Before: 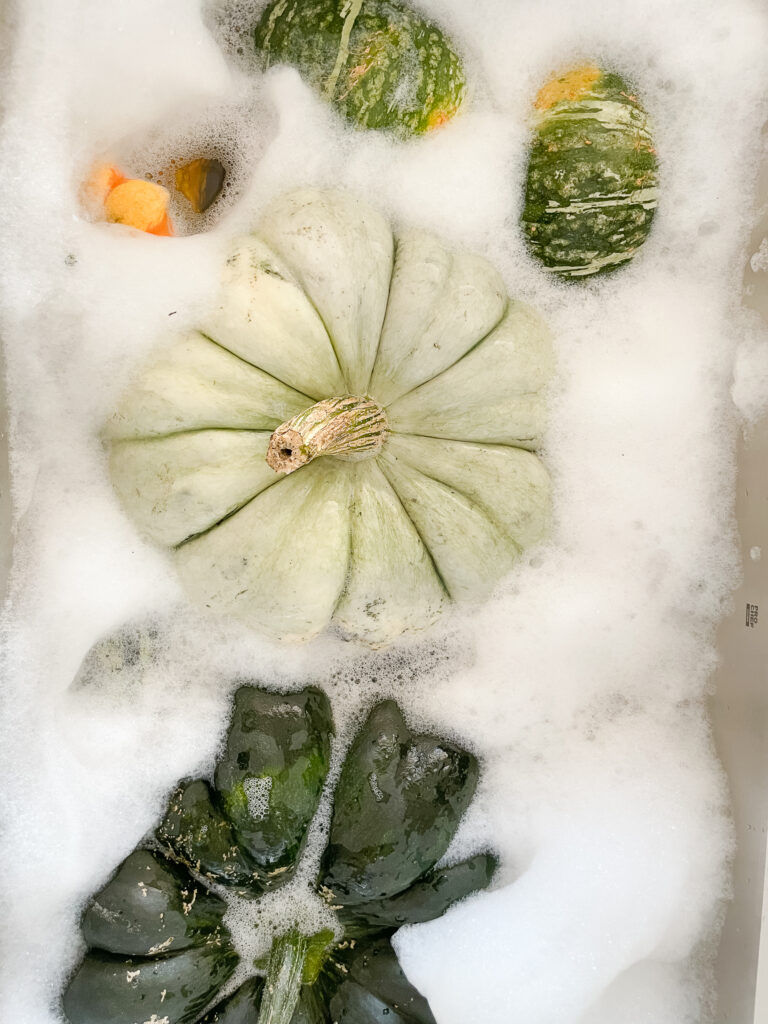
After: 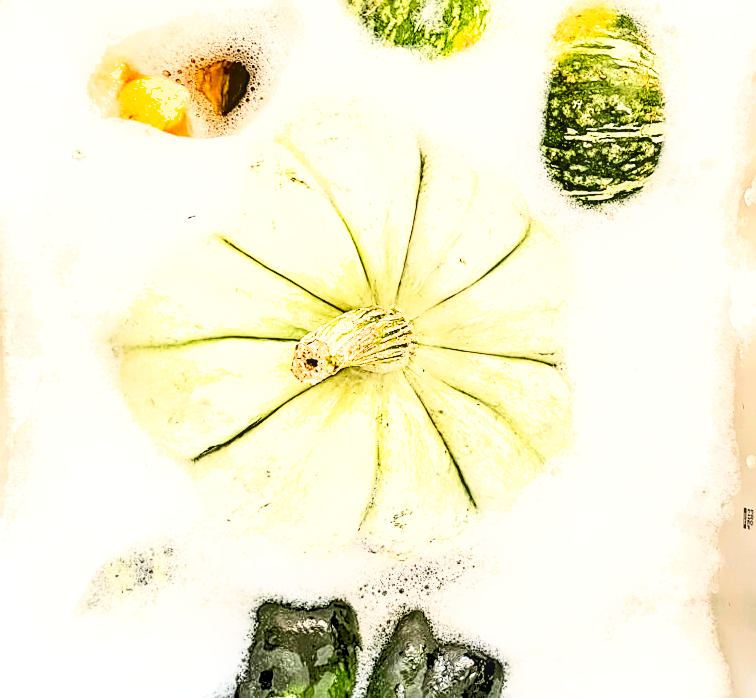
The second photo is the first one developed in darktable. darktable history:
sharpen: on, module defaults
crop: top 3.857%, bottom 21.132%
rotate and perspective: rotation -0.013°, lens shift (vertical) -0.027, lens shift (horizontal) 0.178, crop left 0.016, crop right 0.989, crop top 0.082, crop bottom 0.918
levels: levels [0.072, 0.414, 0.976]
local contrast: detail 130%
shadows and highlights: shadows 25, highlights -48, soften with gaussian
rgb curve: curves: ch0 [(0, 0) (0.21, 0.15) (0.24, 0.21) (0.5, 0.75) (0.75, 0.96) (0.89, 0.99) (1, 1)]; ch1 [(0, 0.02) (0.21, 0.13) (0.25, 0.2) (0.5, 0.67) (0.75, 0.9) (0.89, 0.97) (1, 1)]; ch2 [(0, 0.02) (0.21, 0.13) (0.25, 0.2) (0.5, 0.67) (0.75, 0.9) (0.89, 0.97) (1, 1)], compensate middle gray true
